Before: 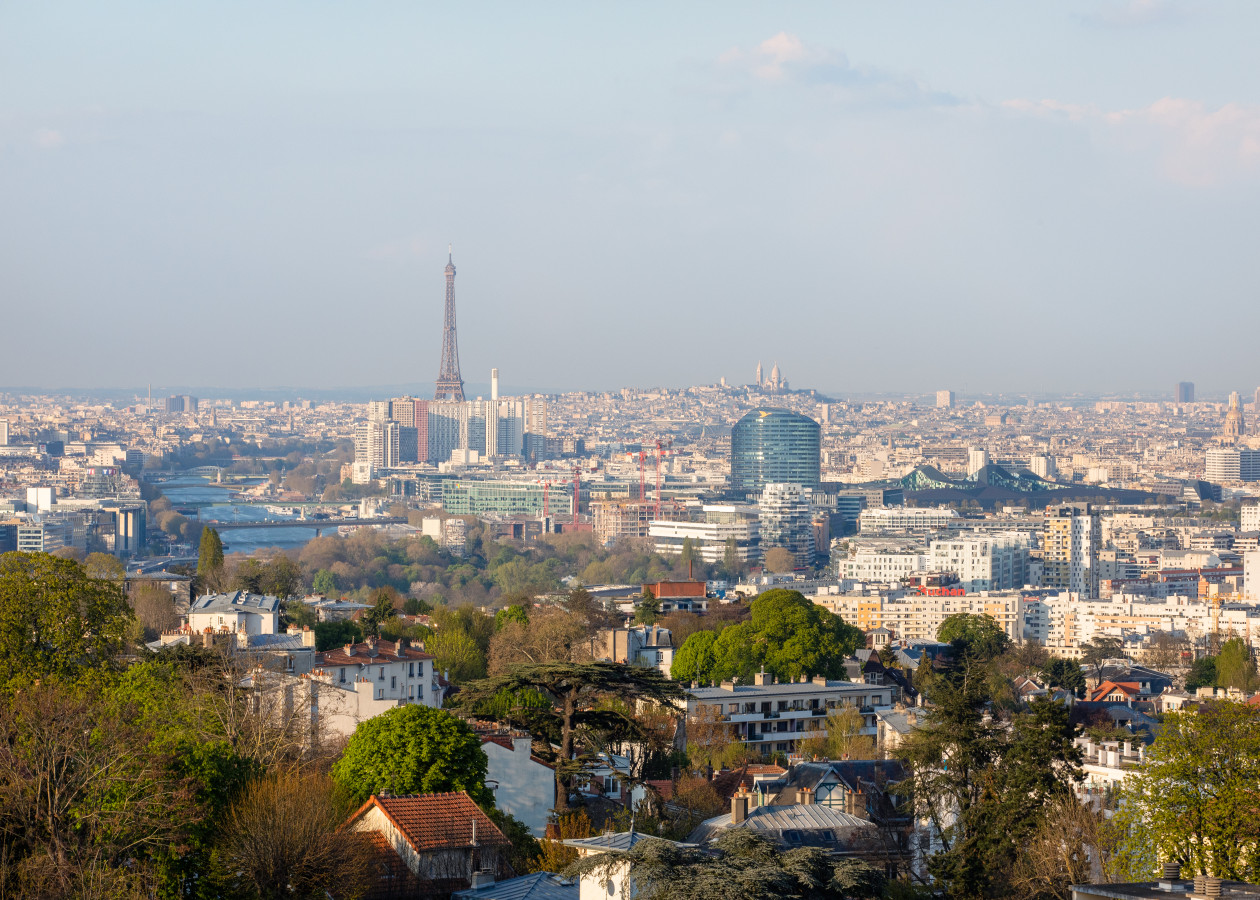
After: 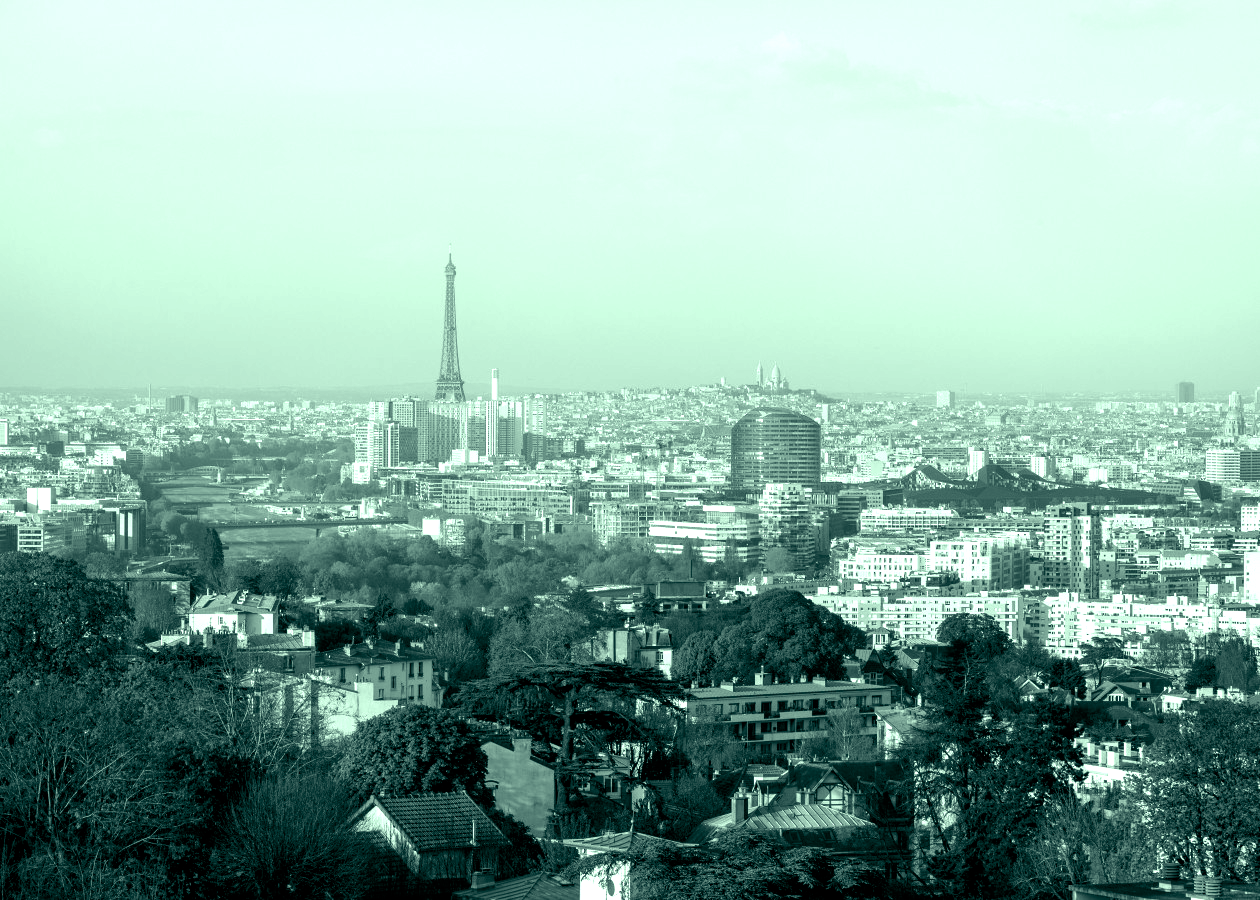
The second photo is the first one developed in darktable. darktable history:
color balance rgb: shadows lift › luminance -7.7%, shadows lift › chroma 2.13%, shadows lift › hue 165.27°, power › luminance -7.77%, power › chroma 1.1%, power › hue 215.88°, highlights gain › luminance 15.15%, highlights gain › chroma 7%, highlights gain › hue 125.57°, global offset › luminance -0.33%, global offset › chroma 0.11%, global offset › hue 165.27°, perceptual saturation grading › global saturation 24.42%, perceptual saturation grading › highlights -24.42%, perceptual saturation grading › mid-tones 24.42%, perceptual saturation grading › shadows 40%, perceptual brilliance grading › global brilliance -5%, perceptual brilliance grading › highlights 24.42%, perceptual brilliance grading › mid-tones 7%, perceptual brilliance grading › shadows -5%
color calibration: output gray [0.22, 0.42, 0.37, 0], gray › normalize channels true, illuminant same as pipeline (D50), adaptation XYZ, x 0.346, y 0.359, gamut compression 0
